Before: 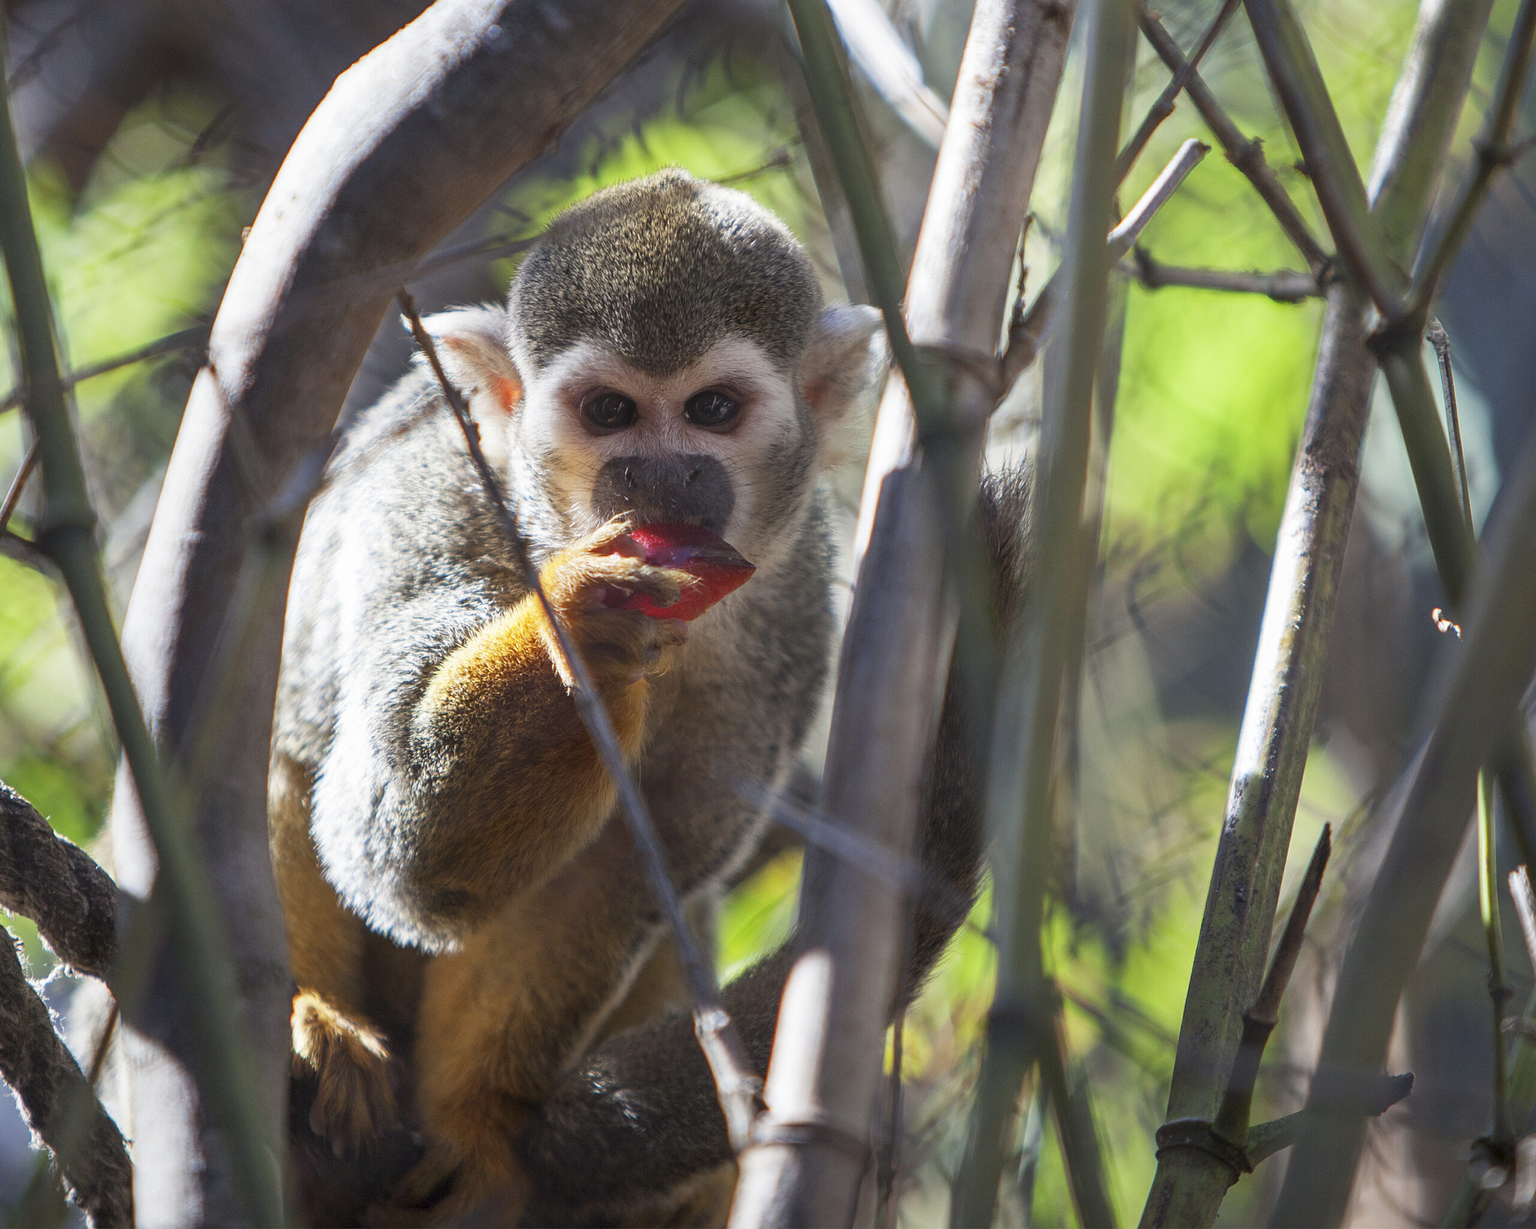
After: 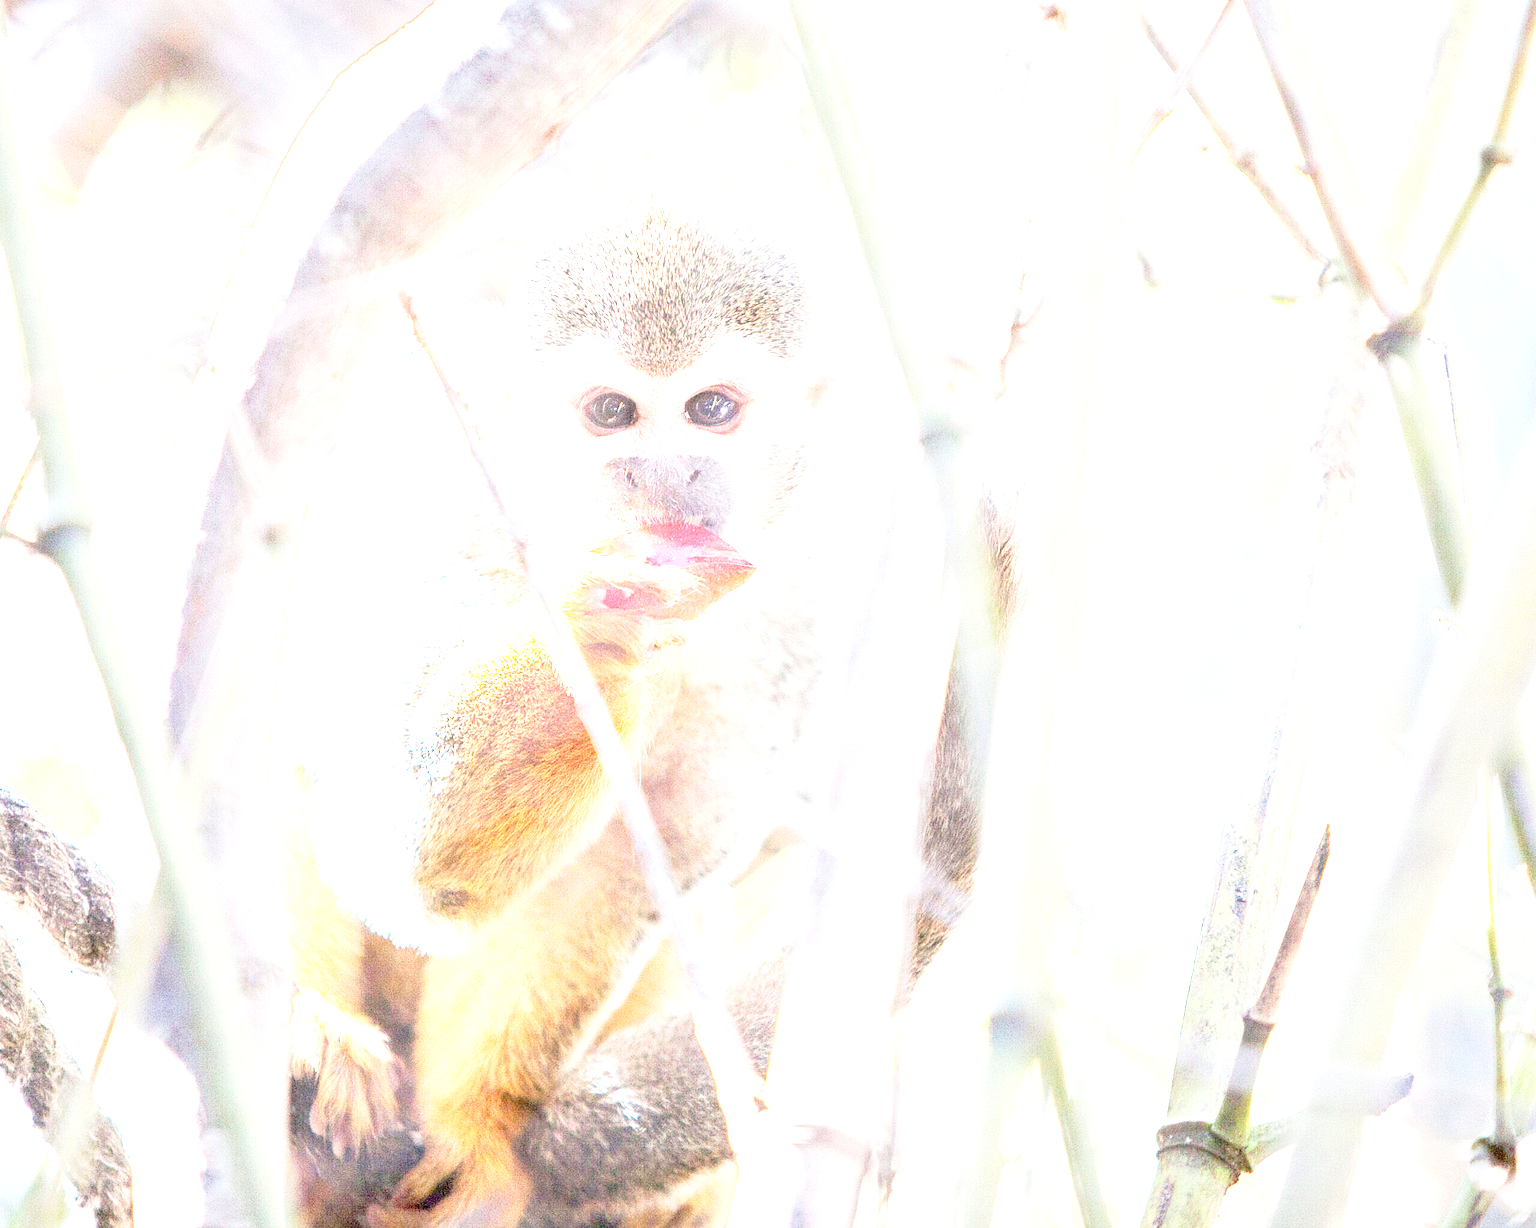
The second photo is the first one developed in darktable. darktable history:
sharpen: amount 0.2
exposure: black level correction 0, exposure 4 EV, compensate exposure bias true, compensate highlight preservation false
base curve: curves: ch0 [(0, 0) (0.028, 0.03) (0.121, 0.232) (0.46, 0.748) (0.859, 0.968) (1, 1)], preserve colors none
